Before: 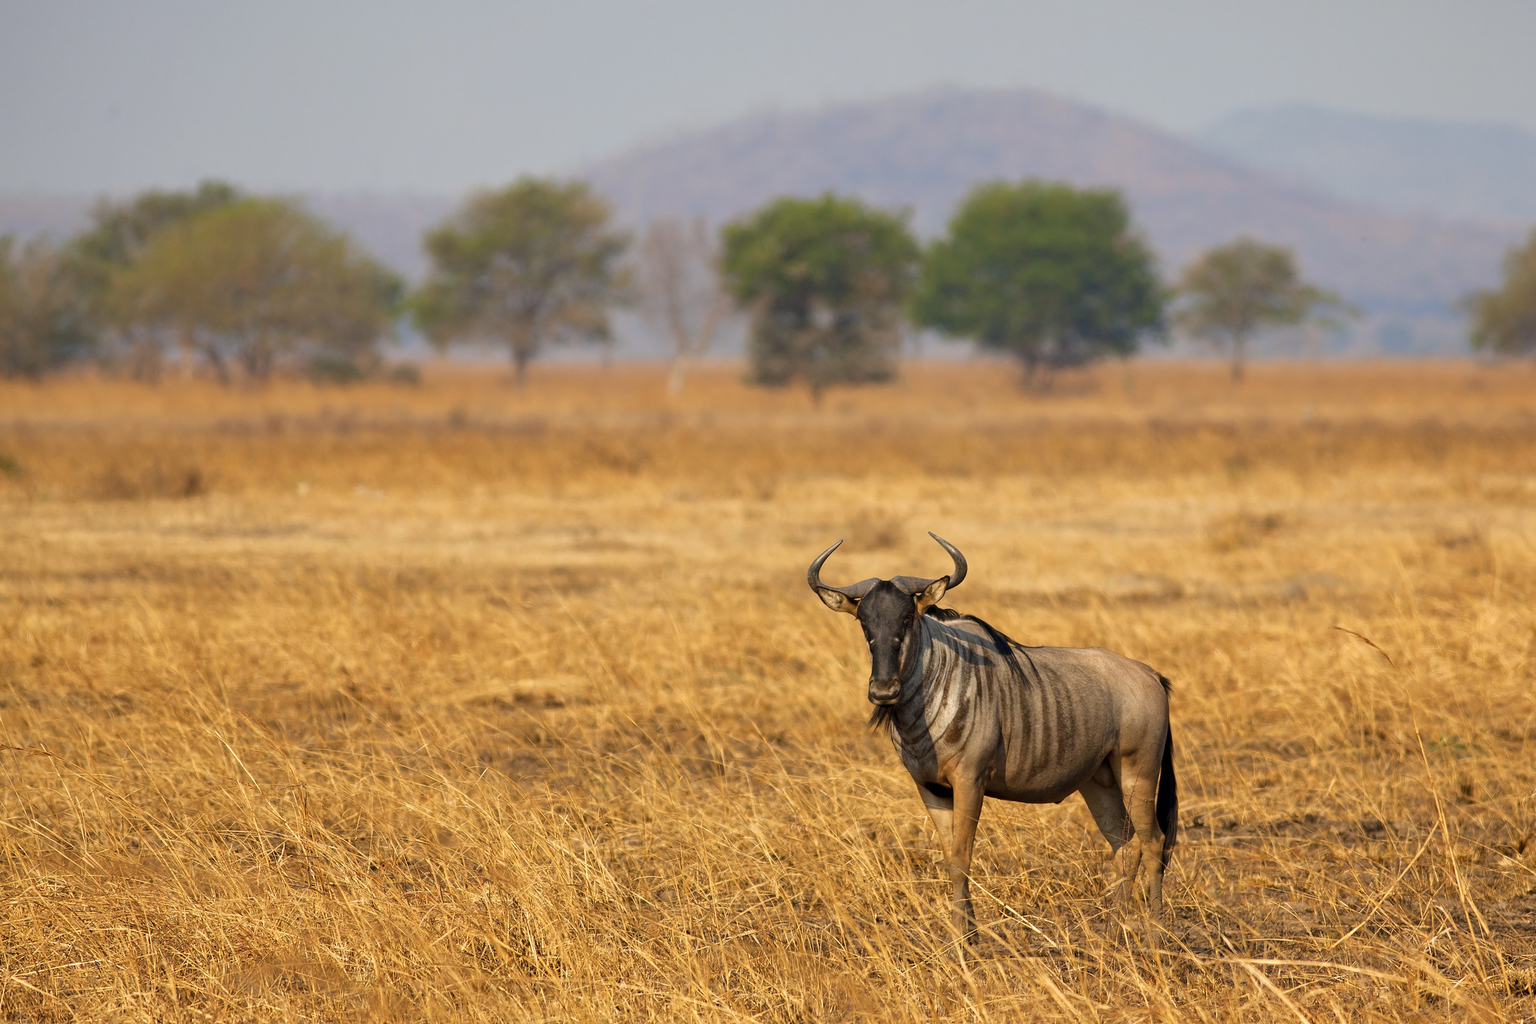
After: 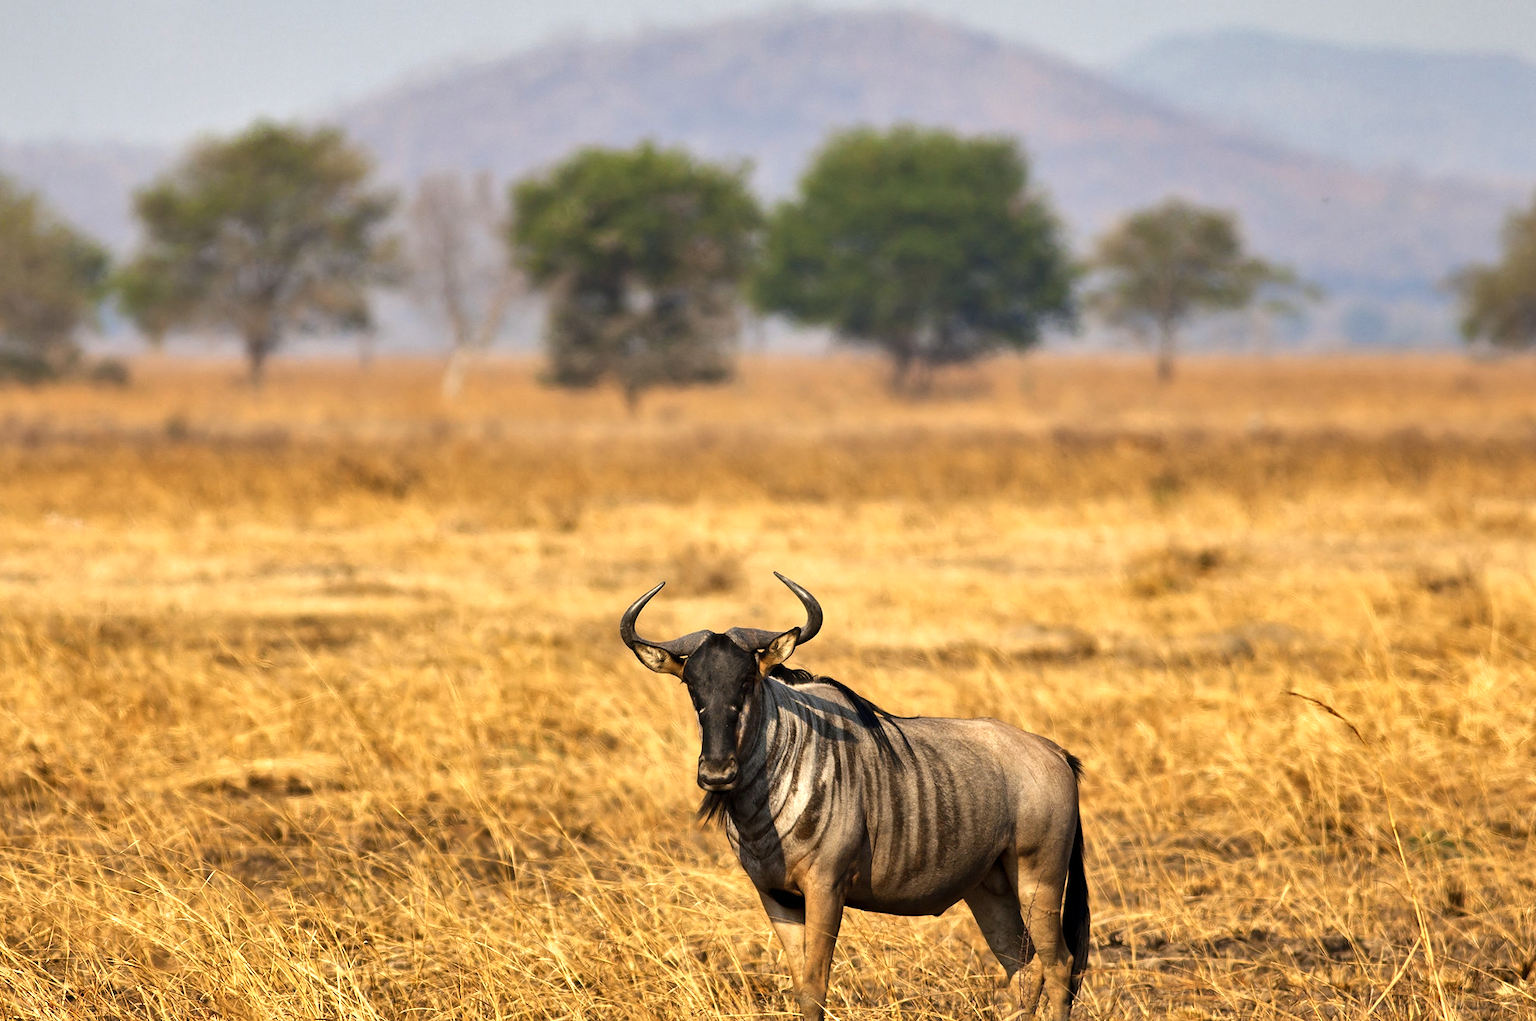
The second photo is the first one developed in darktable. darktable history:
crop and rotate: left 20.74%, top 7.912%, right 0.375%, bottom 13.378%
shadows and highlights: white point adjustment 1, soften with gaussian
tone equalizer: -8 EV -0.75 EV, -7 EV -0.7 EV, -6 EV -0.6 EV, -5 EV -0.4 EV, -3 EV 0.4 EV, -2 EV 0.6 EV, -1 EV 0.7 EV, +0 EV 0.75 EV, edges refinement/feathering 500, mask exposure compensation -1.57 EV, preserve details no
